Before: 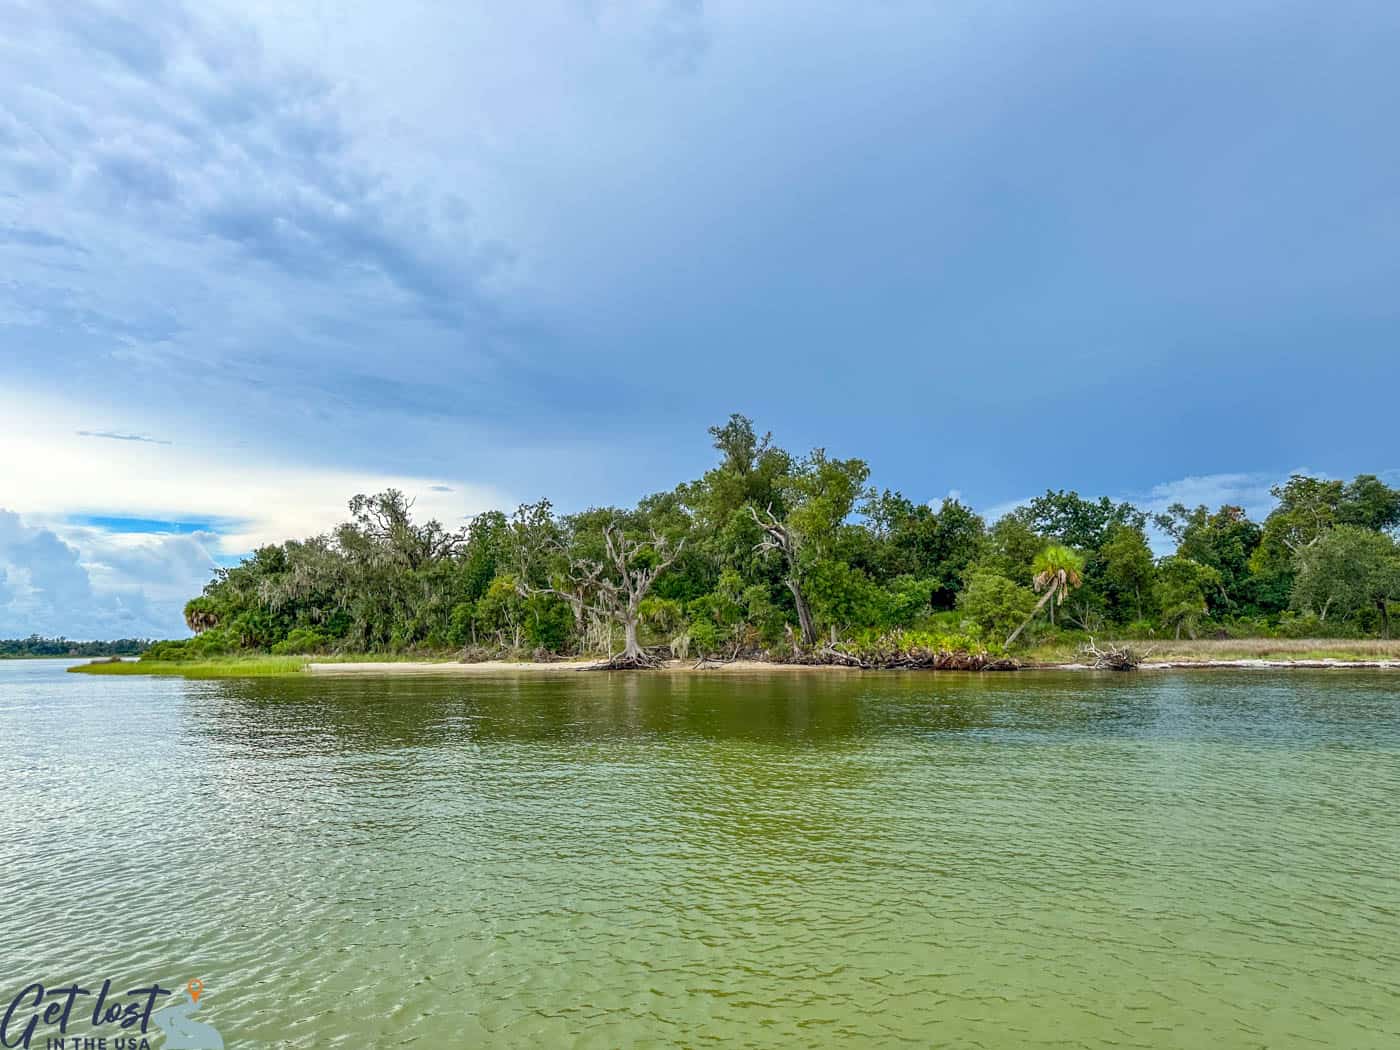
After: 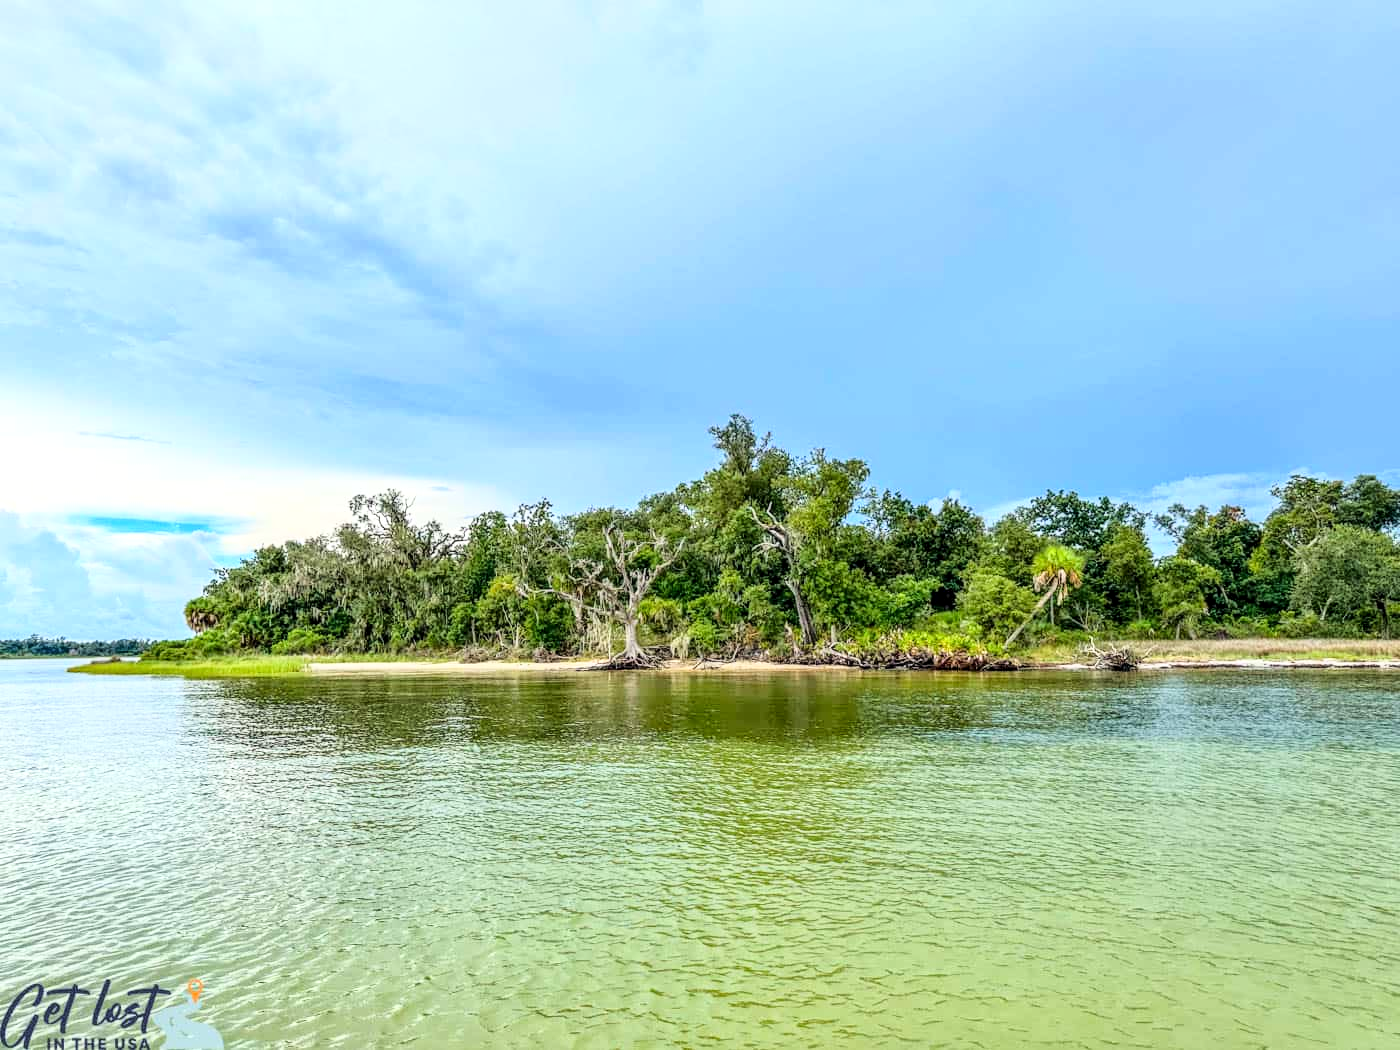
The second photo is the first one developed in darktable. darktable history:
base curve: curves: ch0 [(0, 0) (0.028, 0.03) (0.121, 0.232) (0.46, 0.748) (0.859, 0.968) (1, 1)]
local contrast: on, module defaults
